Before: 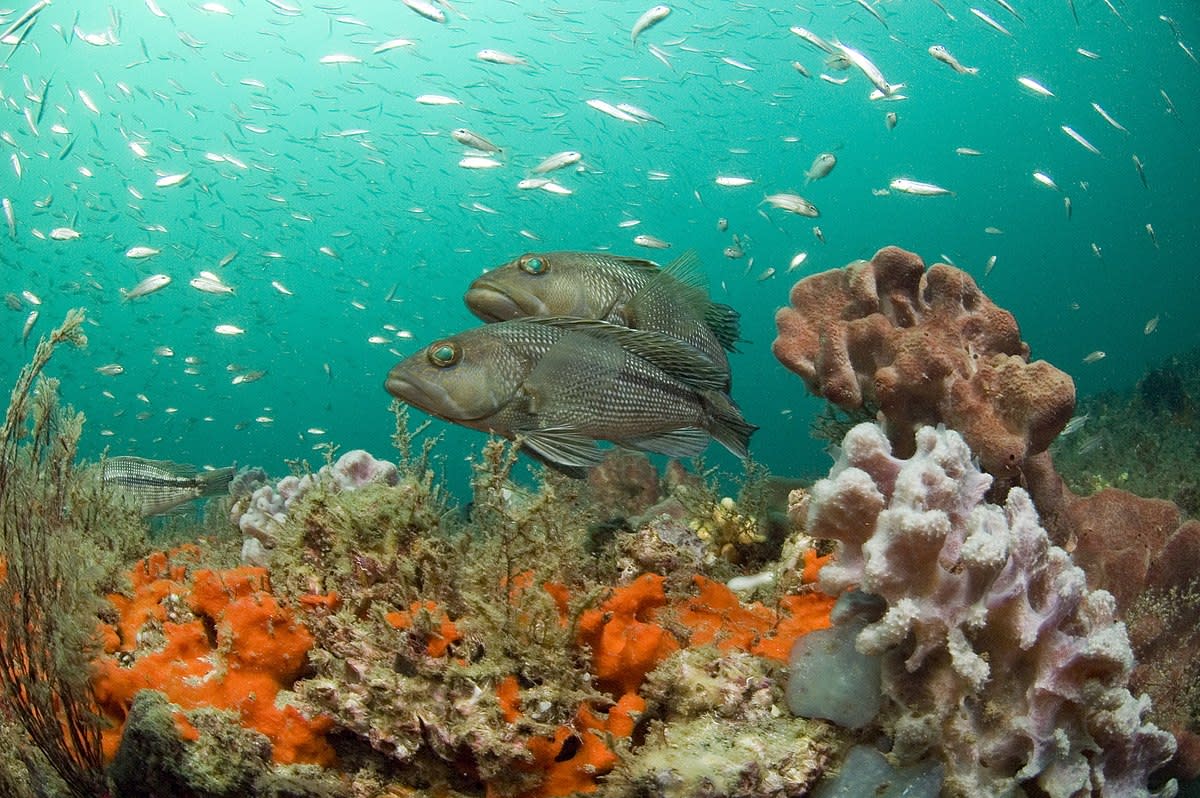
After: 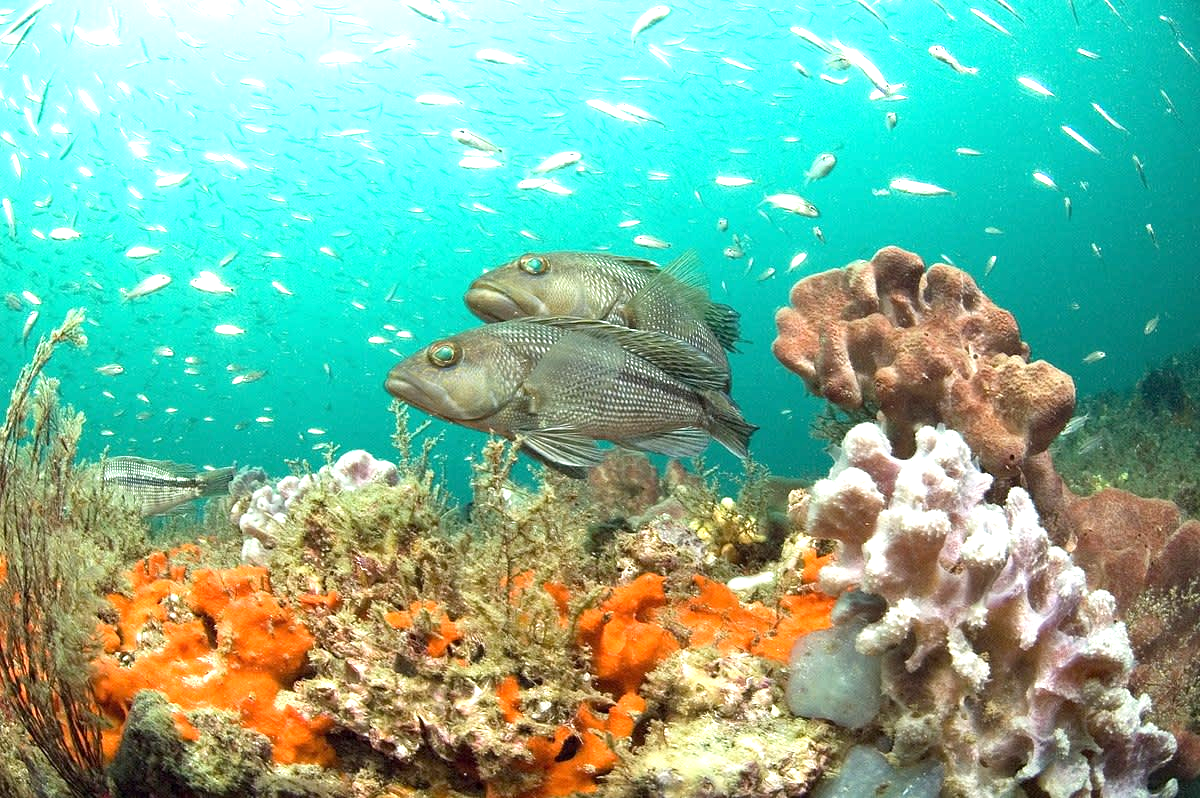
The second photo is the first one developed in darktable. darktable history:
exposure: exposure 1.145 EV, compensate highlight preservation false
